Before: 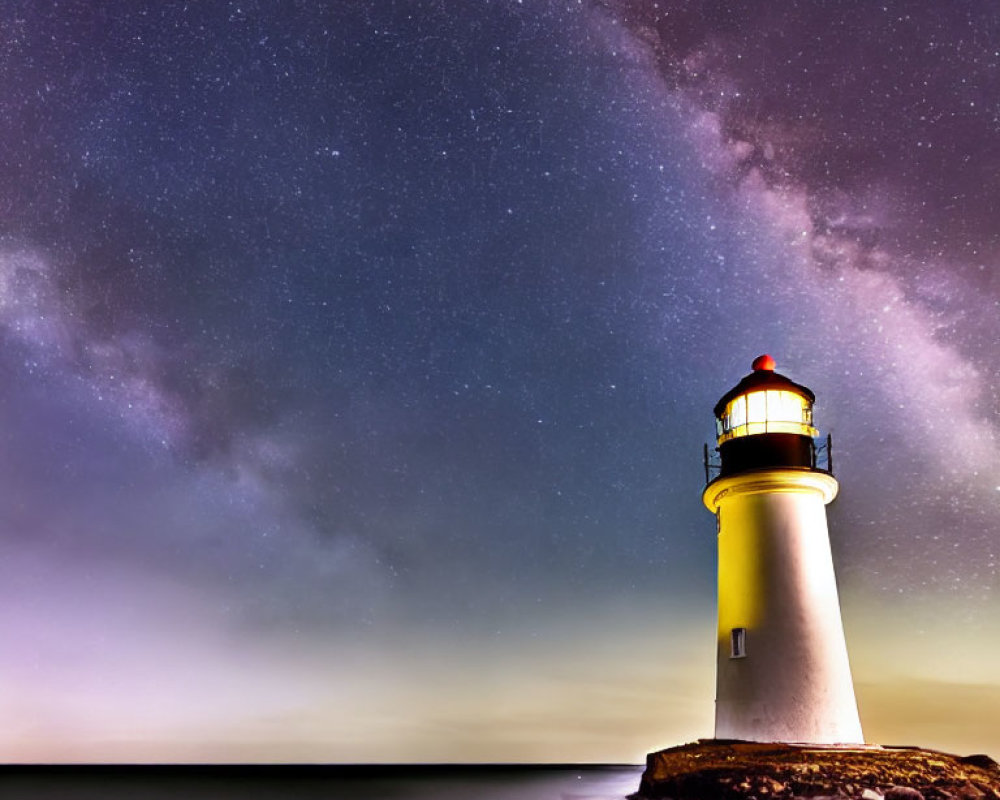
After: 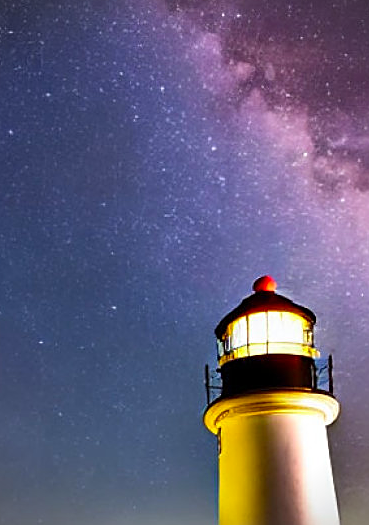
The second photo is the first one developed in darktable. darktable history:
color contrast: green-magenta contrast 1.2, blue-yellow contrast 1.2
crop and rotate: left 49.936%, top 10.094%, right 13.136%, bottom 24.256%
sharpen: on, module defaults
vignetting: fall-off start 92.6%, brightness -0.52, saturation -0.51, center (-0.012, 0)
